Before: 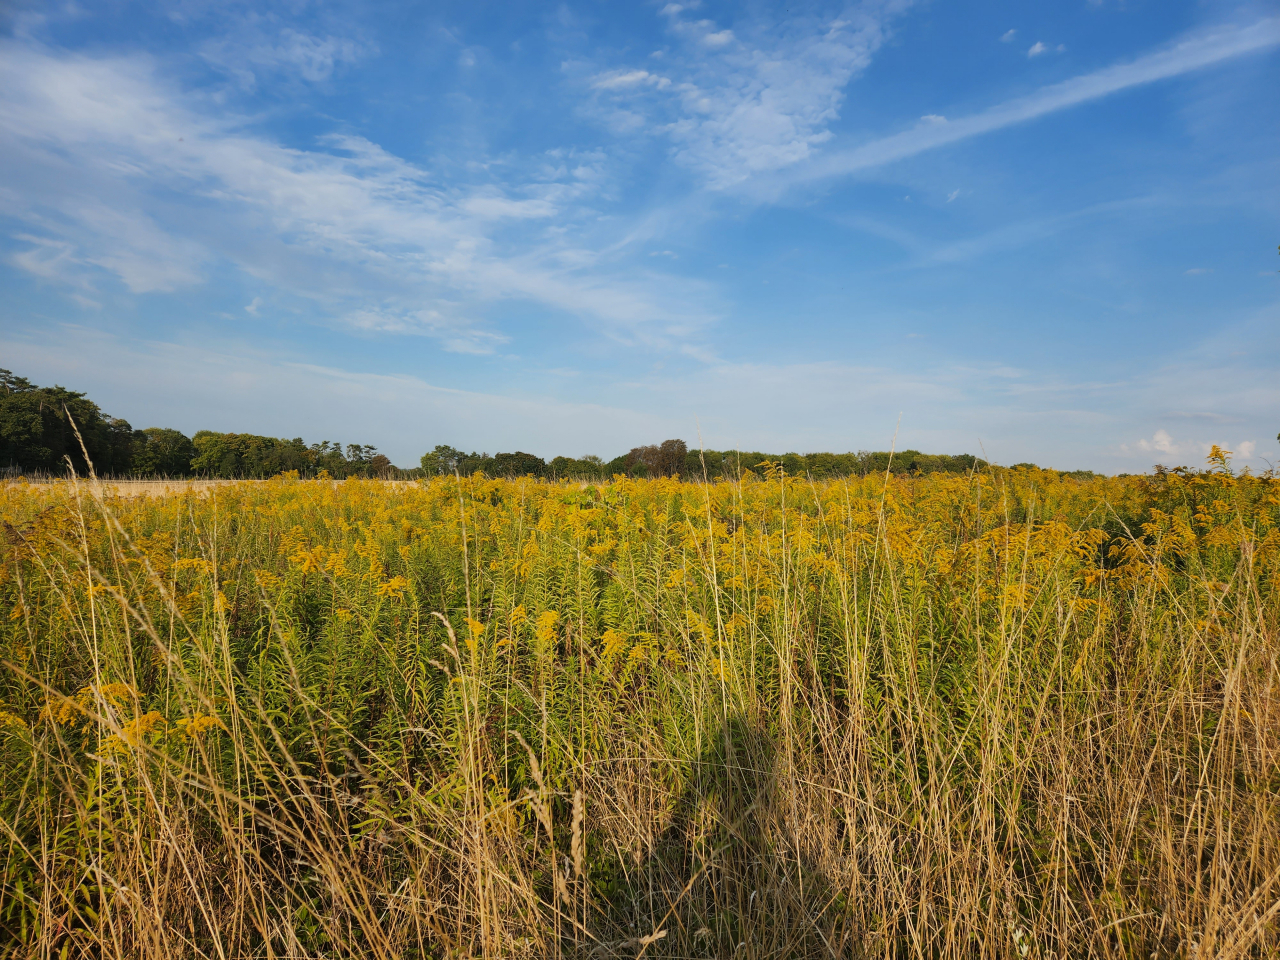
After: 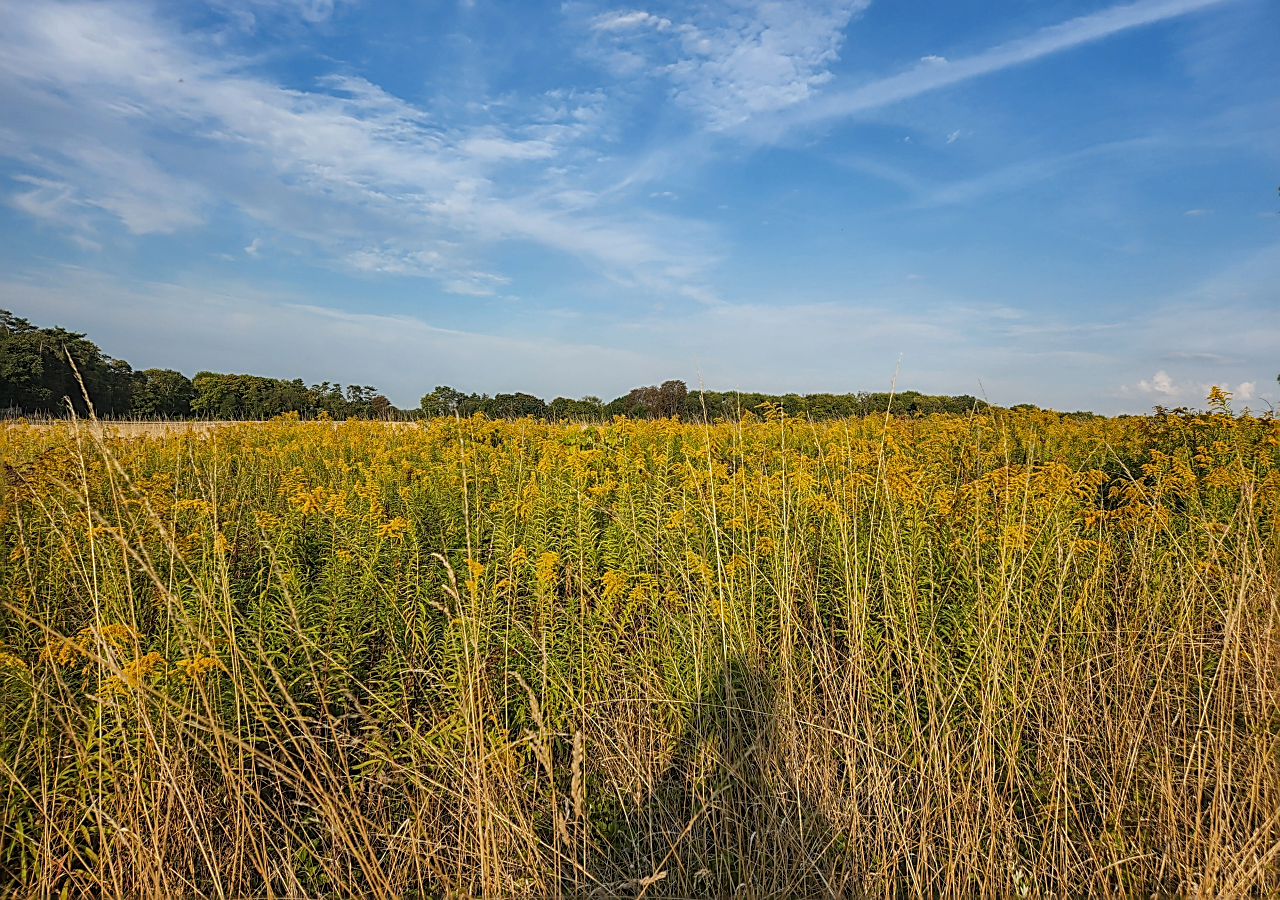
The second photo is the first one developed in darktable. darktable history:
crop and rotate: top 6.25%
local contrast: highlights 0%, shadows 0%, detail 133%
sharpen: amount 1
